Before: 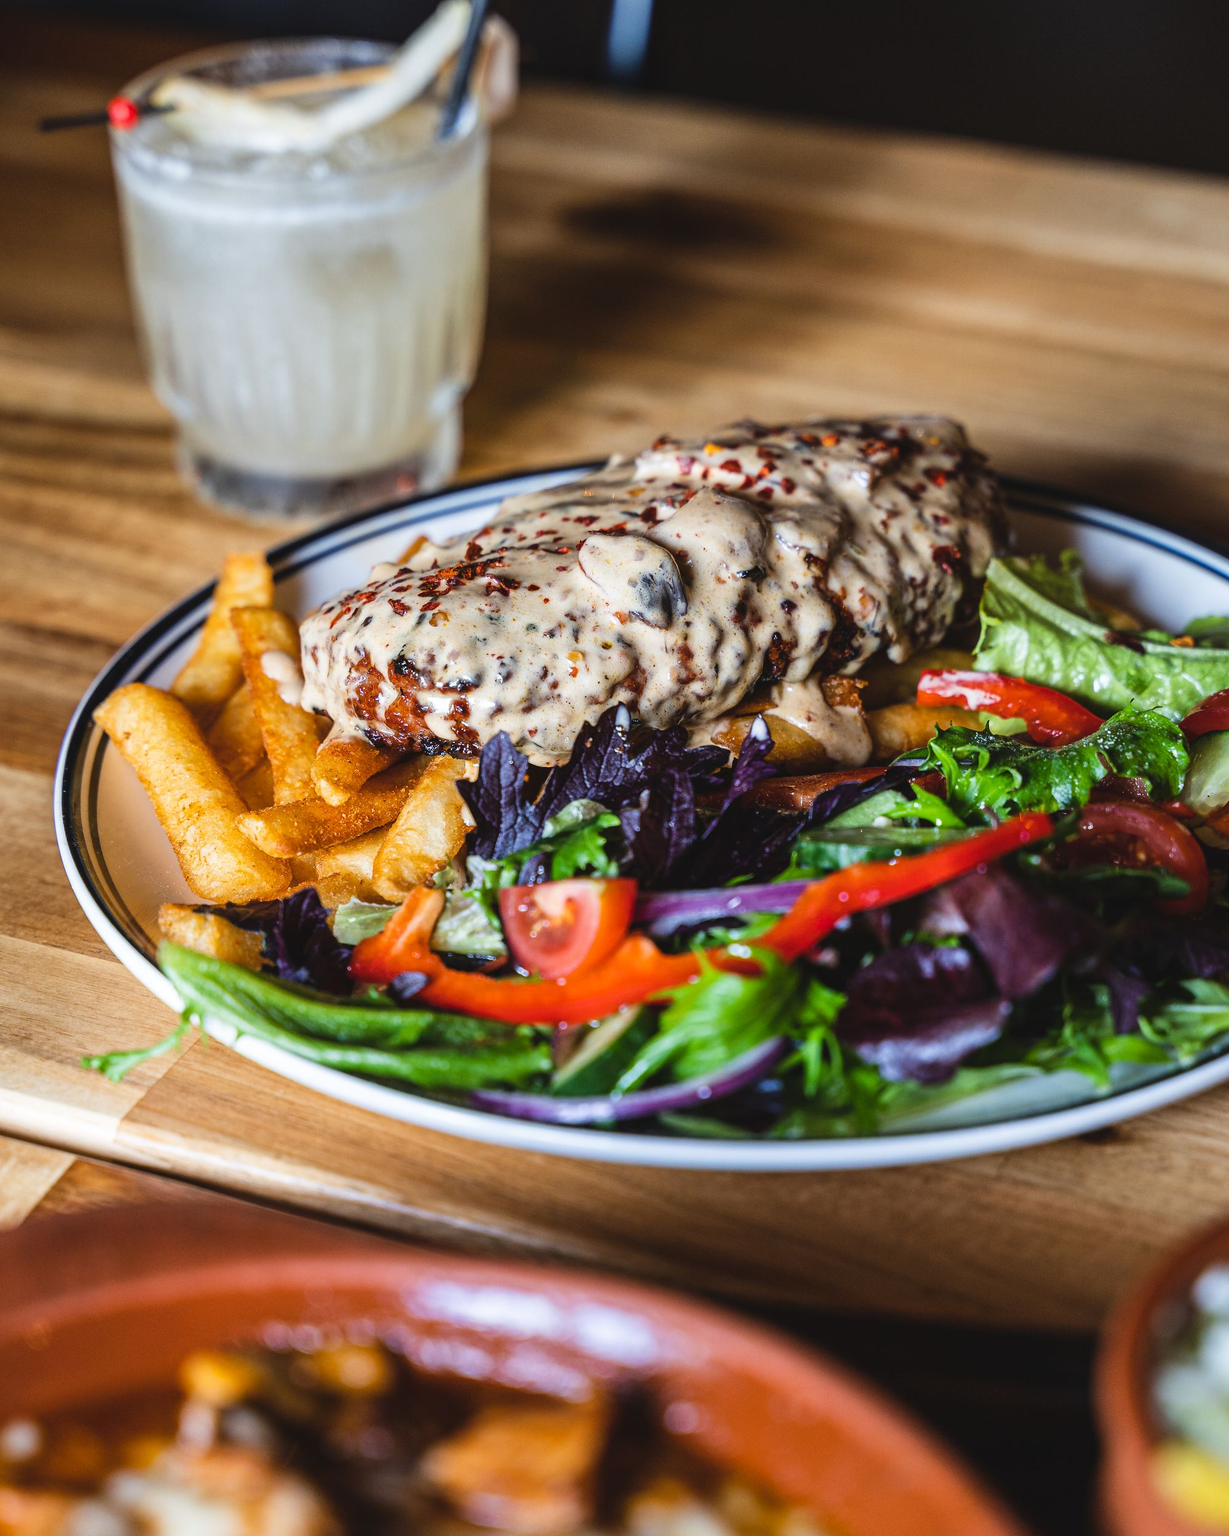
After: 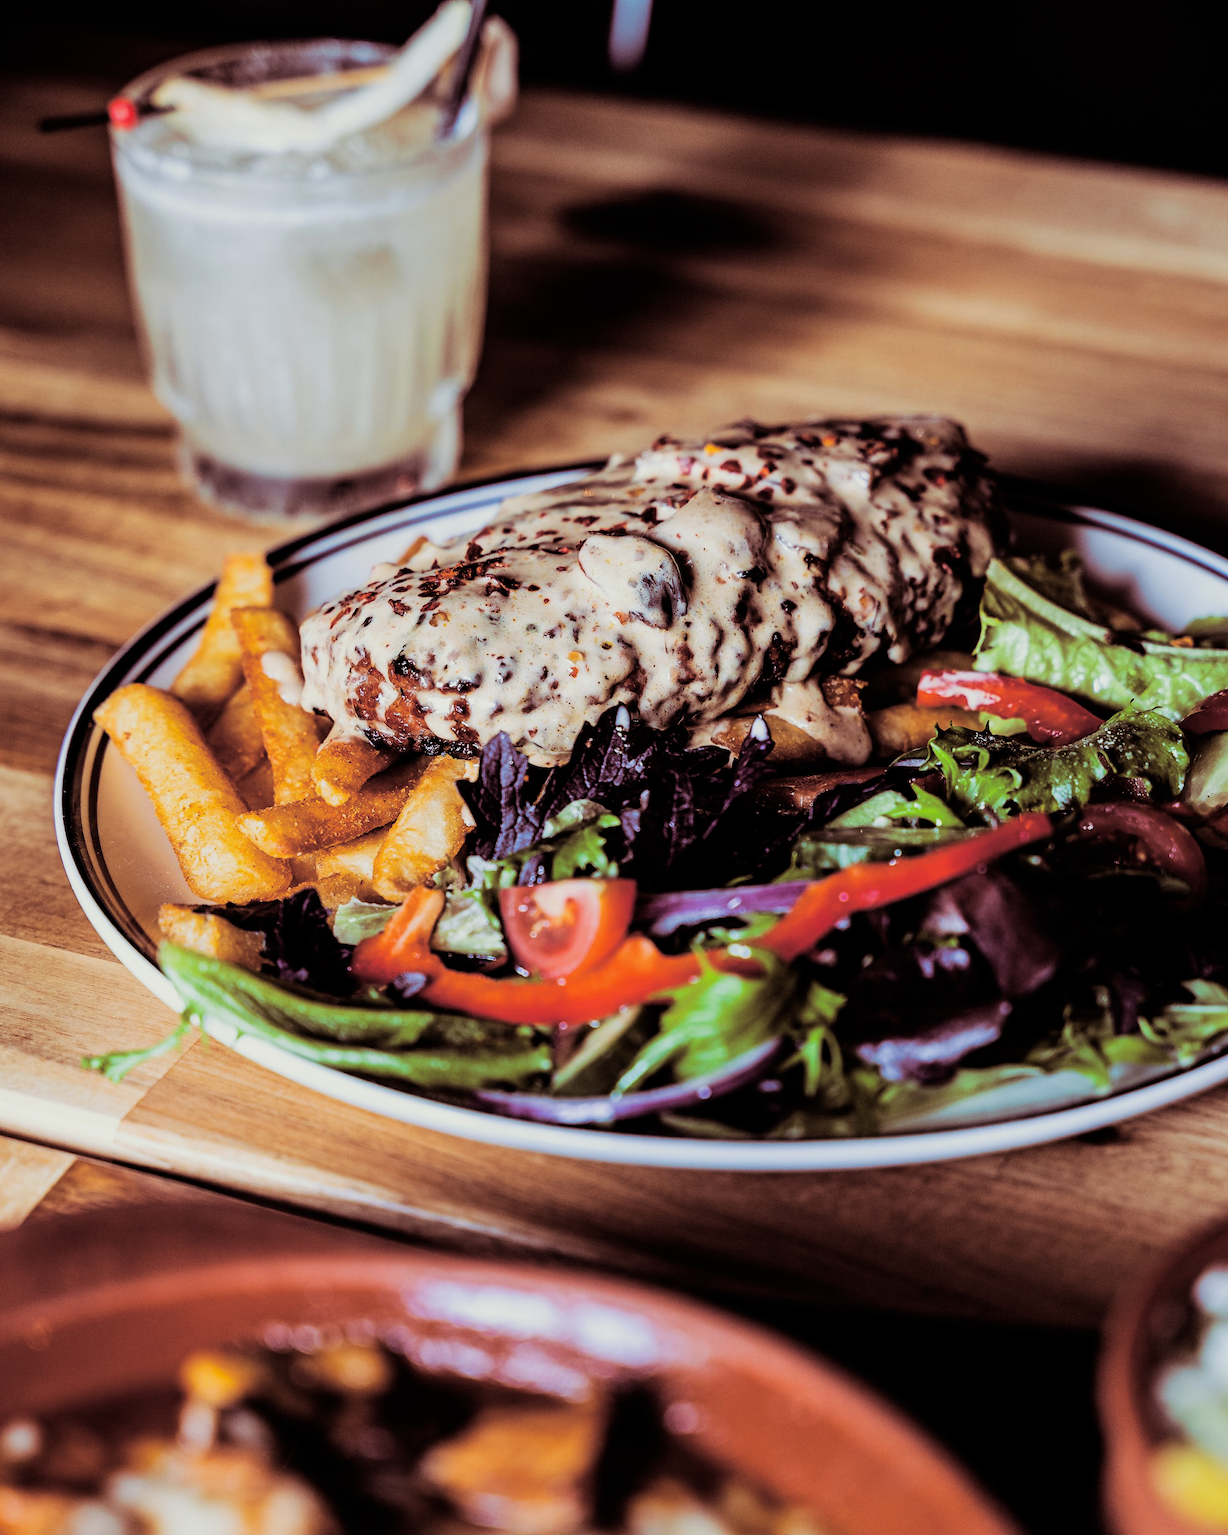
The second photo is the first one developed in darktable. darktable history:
filmic rgb: black relative exposure -5 EV, hardness 2.88, contrast 1.3, highlights saturation mix -30%
split-toning: on, module defaults
